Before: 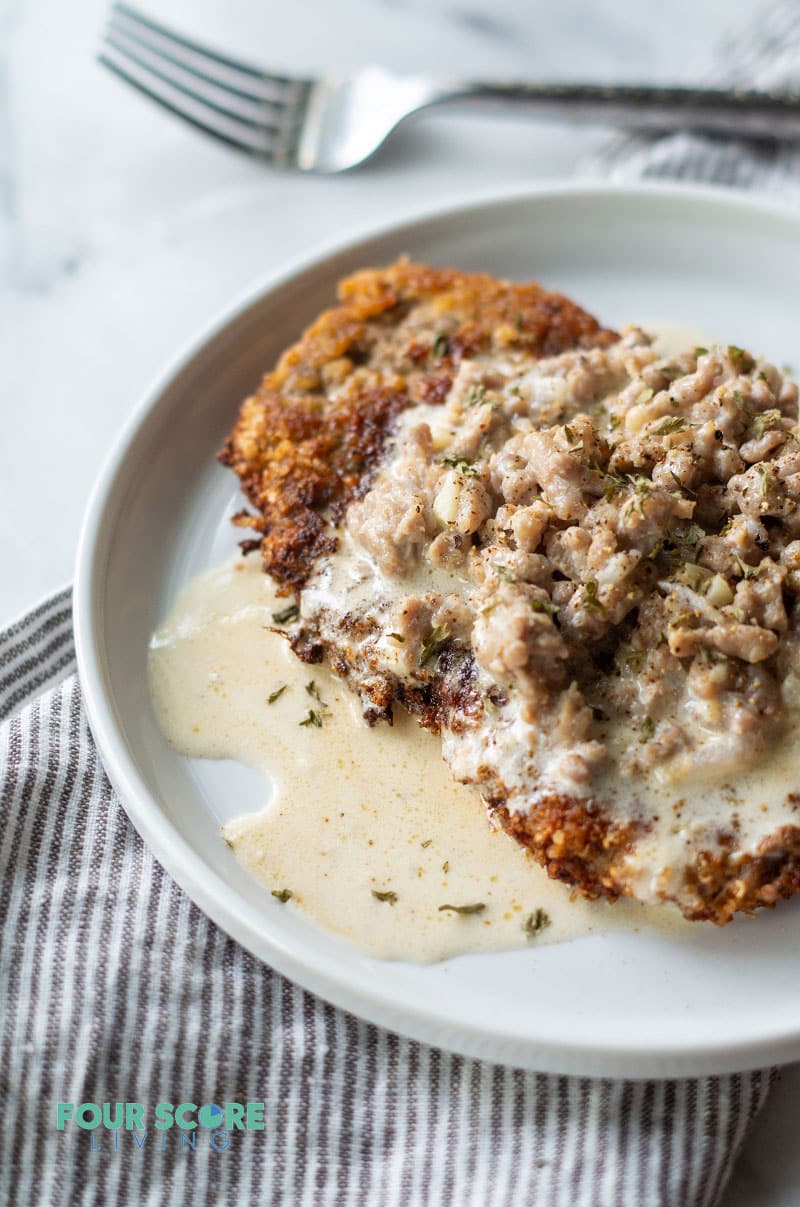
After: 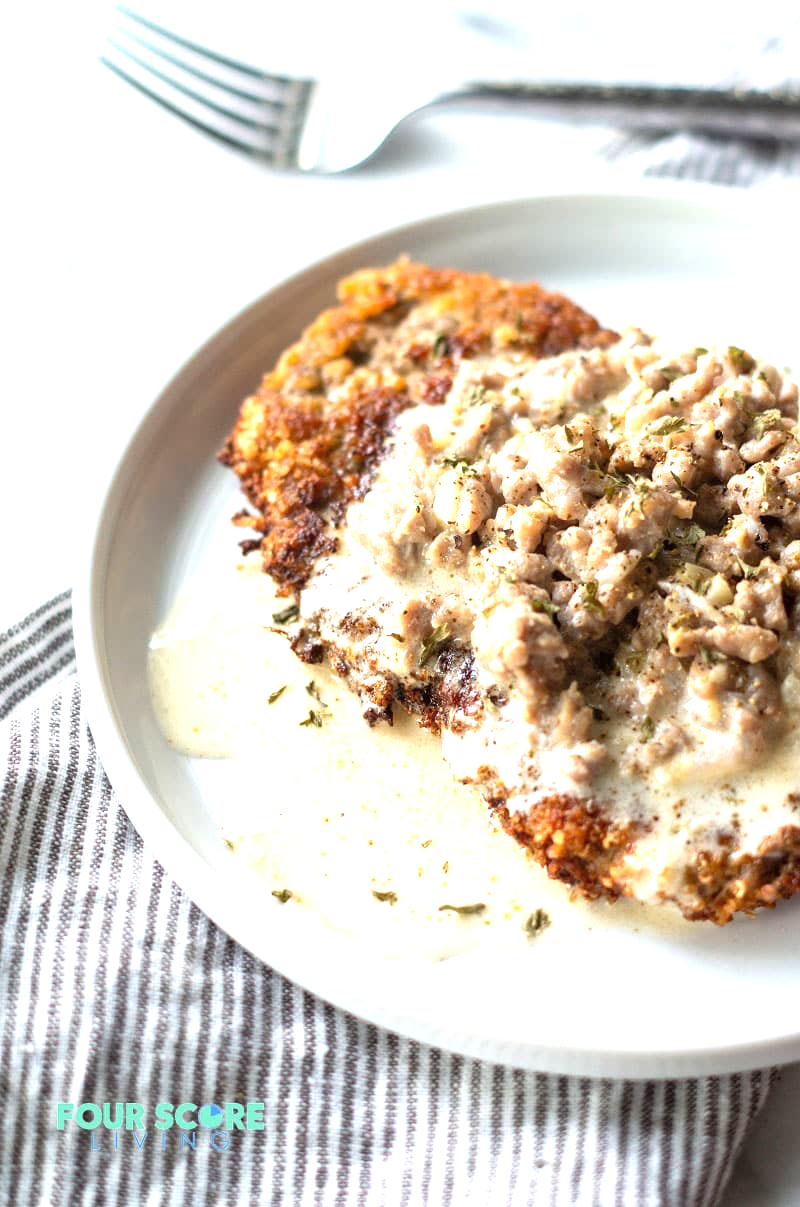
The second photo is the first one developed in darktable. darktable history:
exposure: black level correction 0, exposure 0.947 EV, compensate exposure bias true, compensate highlight preservation false
